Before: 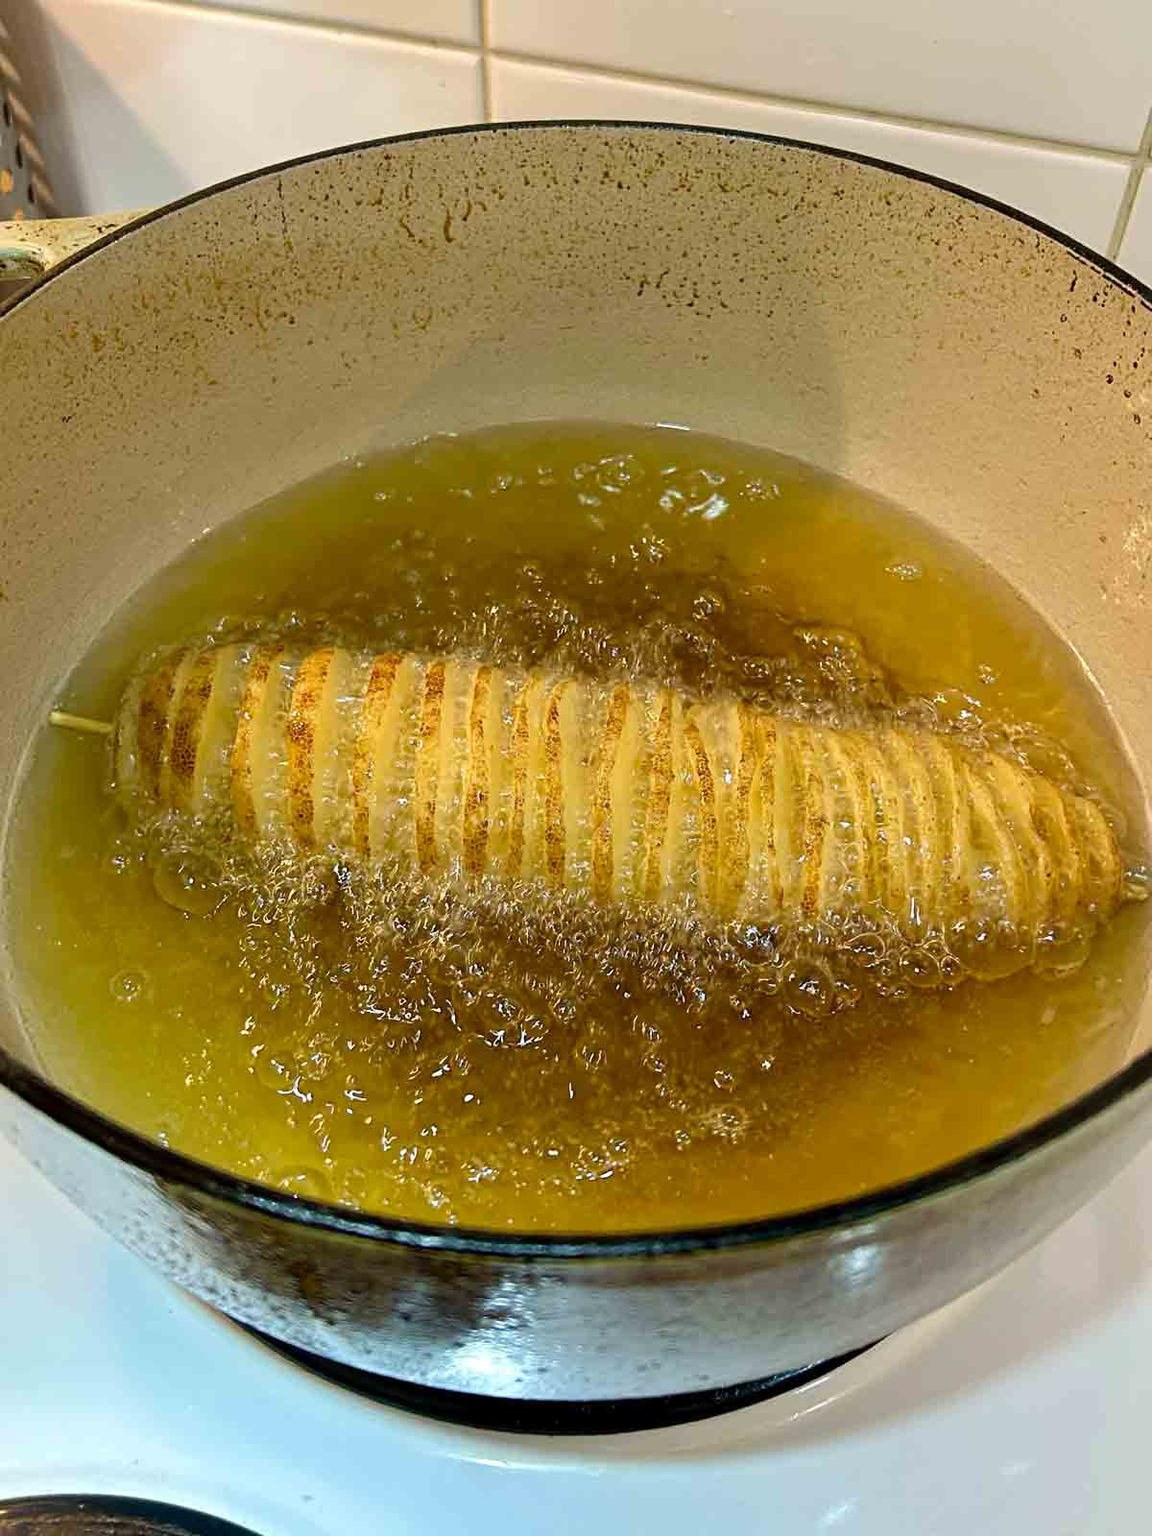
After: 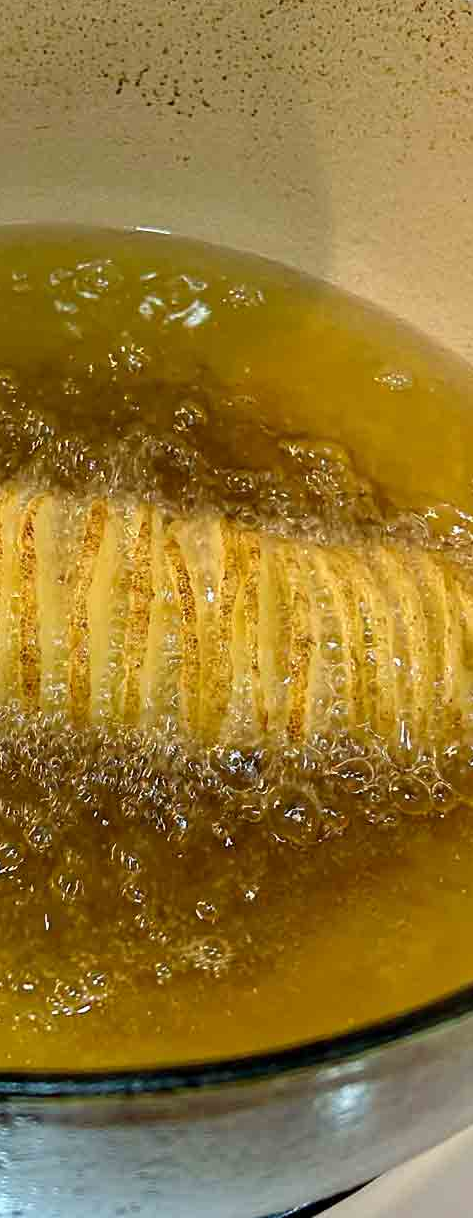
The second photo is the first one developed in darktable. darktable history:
crop: left 45.721%, top 13.393%, right 14.118%, bottom 10.01%
exposure: compensate highlight preservation false
